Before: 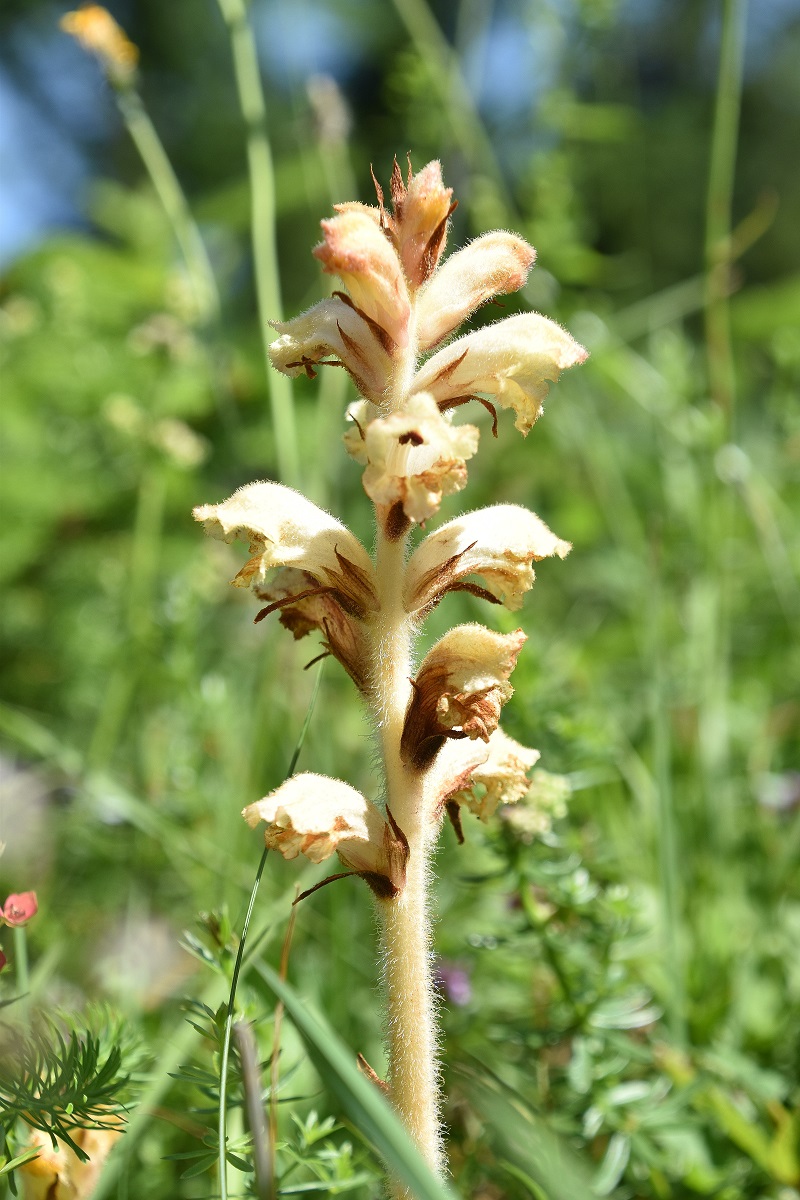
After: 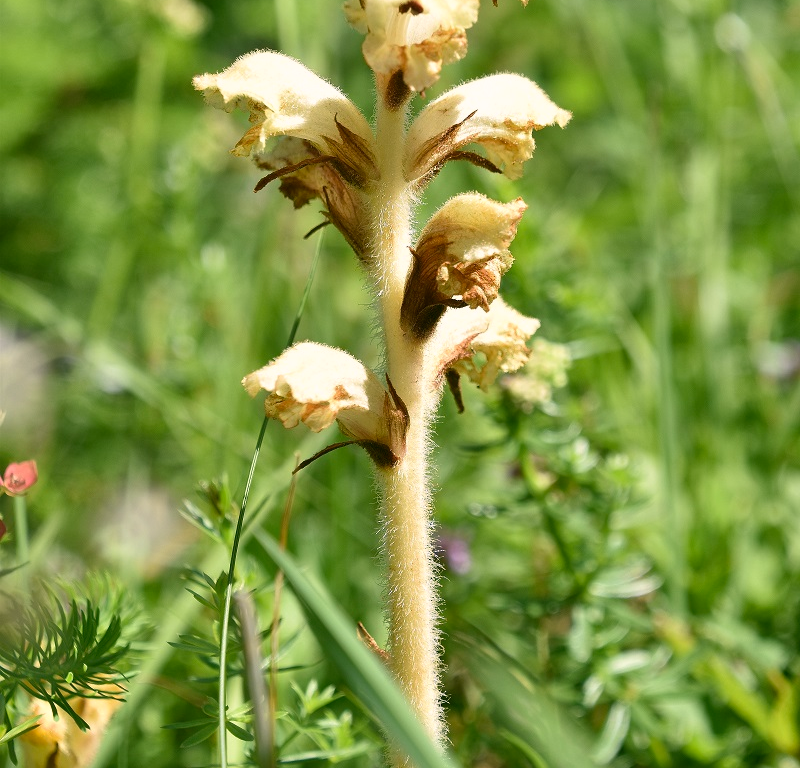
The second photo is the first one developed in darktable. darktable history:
crop and rotate: top 35.998%
color correction: highlights a* 4.19, highlights b* 4.97, shadows a* -8.33, shadows b* 4.91
